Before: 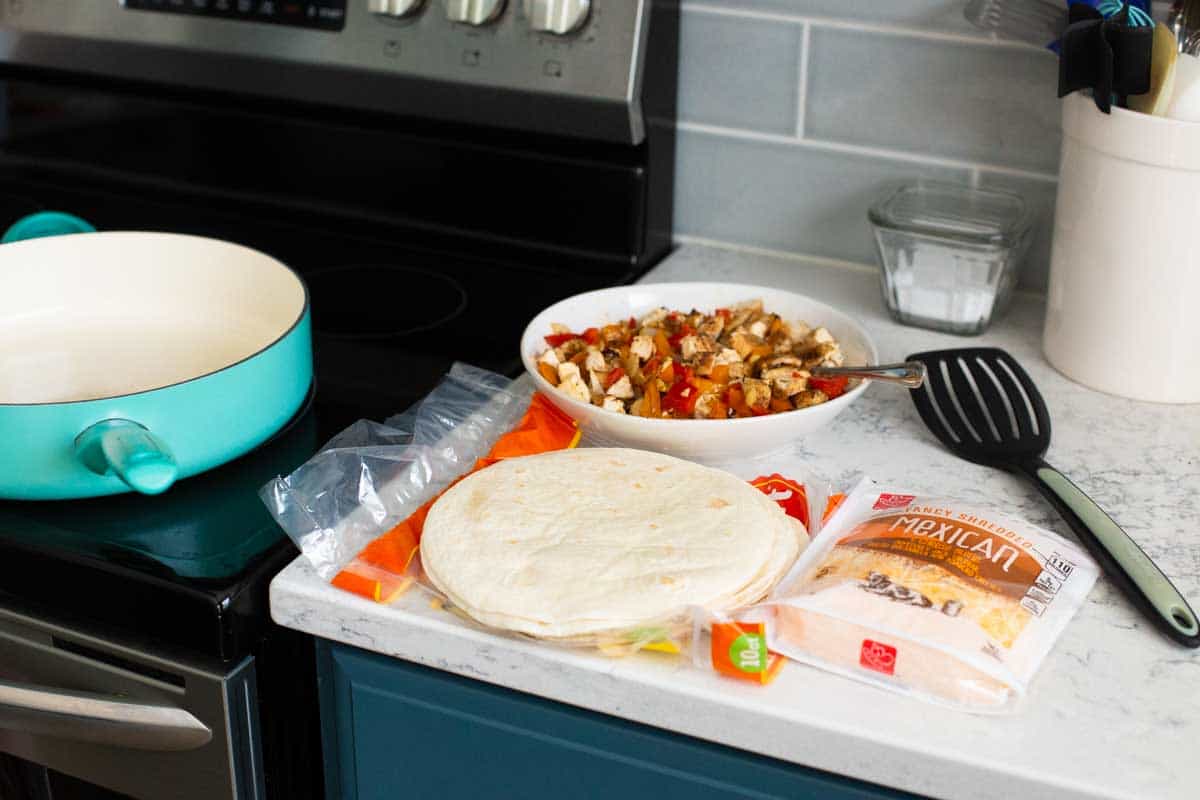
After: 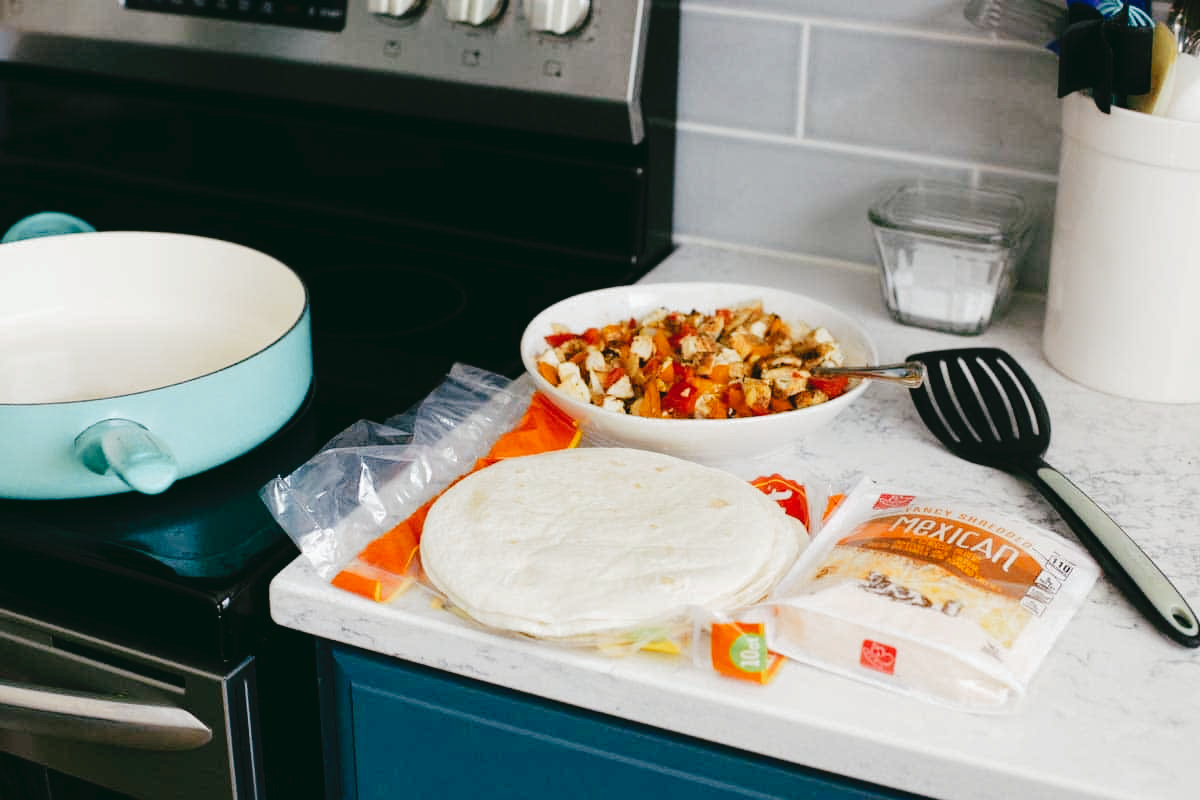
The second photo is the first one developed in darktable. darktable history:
tone curve: curves: ch0 [(0, 0) (0.003, 0.031) (0.011, 0.033) (0.025, 0.038) (0.044, 0.049) (0.069, 0.059) (0.1, 0.071) (0.136, 0.093) (0.177, 0.142) (0.224, 0.204) (0.277, 0.292) (0.335, 0.387) (0.399, 0.484) (0.468, 0.567) (0.543, 0.643) (0.623, 0.712) (0.709, 0.776) (0.801, 0.837) (0.898, 0.903) (1, 1)], preserve colors none
color look up table: target L [95.33, 89.76, 91.69, 89.2, 79.54, 72, 68.69, 60.07, 65.38, 56.78, 51.54, 45.52, 27.97, 11.5, 200.71, 79.43, 61.01, 59.47, 55.14, 50.55, 53.57, 45.04, 41.8, 34.78, 32.23, 30.69, 27.4, 19.93, 87.18, 70.3, 69.84, 66.59, 71.58, 52.78, 53.8, 62.16, 49.75, 38.39, 37.91, 36.47, 34.25, 13.17, 4.28, 93.95, 79.78, 69.61, 66.53, 67.74, 38.77], target a [-2.252, -24.52, -6.339, -18.32, -8.042, -33.88, -3.858, -38, -12.05, -26.31, -10.28, -25.52, -18.01, -19.27, 0, 15.85, 38.08, 56.54, 25.38, 68.39, 70.65, 55, 29.06, 45.87, 9.387, 5.173, 24.89, 29.15, 23.78, 2.27, 11.28, 48.91, 35.41, 65, 36.92, 48.89, 18.16, 54.54, 3.061, 14, 37.95, 27.16, -4.271, -2.689, -25.04, -26.26, -9.902, -16.09, -15.81], target b [6.314, 41.27, 37.48, 14.76, 63.68, 16.69, 37.68, 30.99, 0.993, 5.304, 18.44, 29.25, 13.17, 12.08, -0.001, 10.21, 56.72, 32.41, 13.09, 53.12, 11.62, 14.61, 38.85, 34.12, 26.28, 3.663, 33.44, 2.297, -14.01, -7.401, -38.17, -3.499, -34.93, -22.44, -27.68, -48.26, -16.51, -3.625, -43.26, -65.29, -58.34, -38.58, -13.2, -4.346, -5.931, -21.77, -25.98, -41.1, -15.04], num patches 49
